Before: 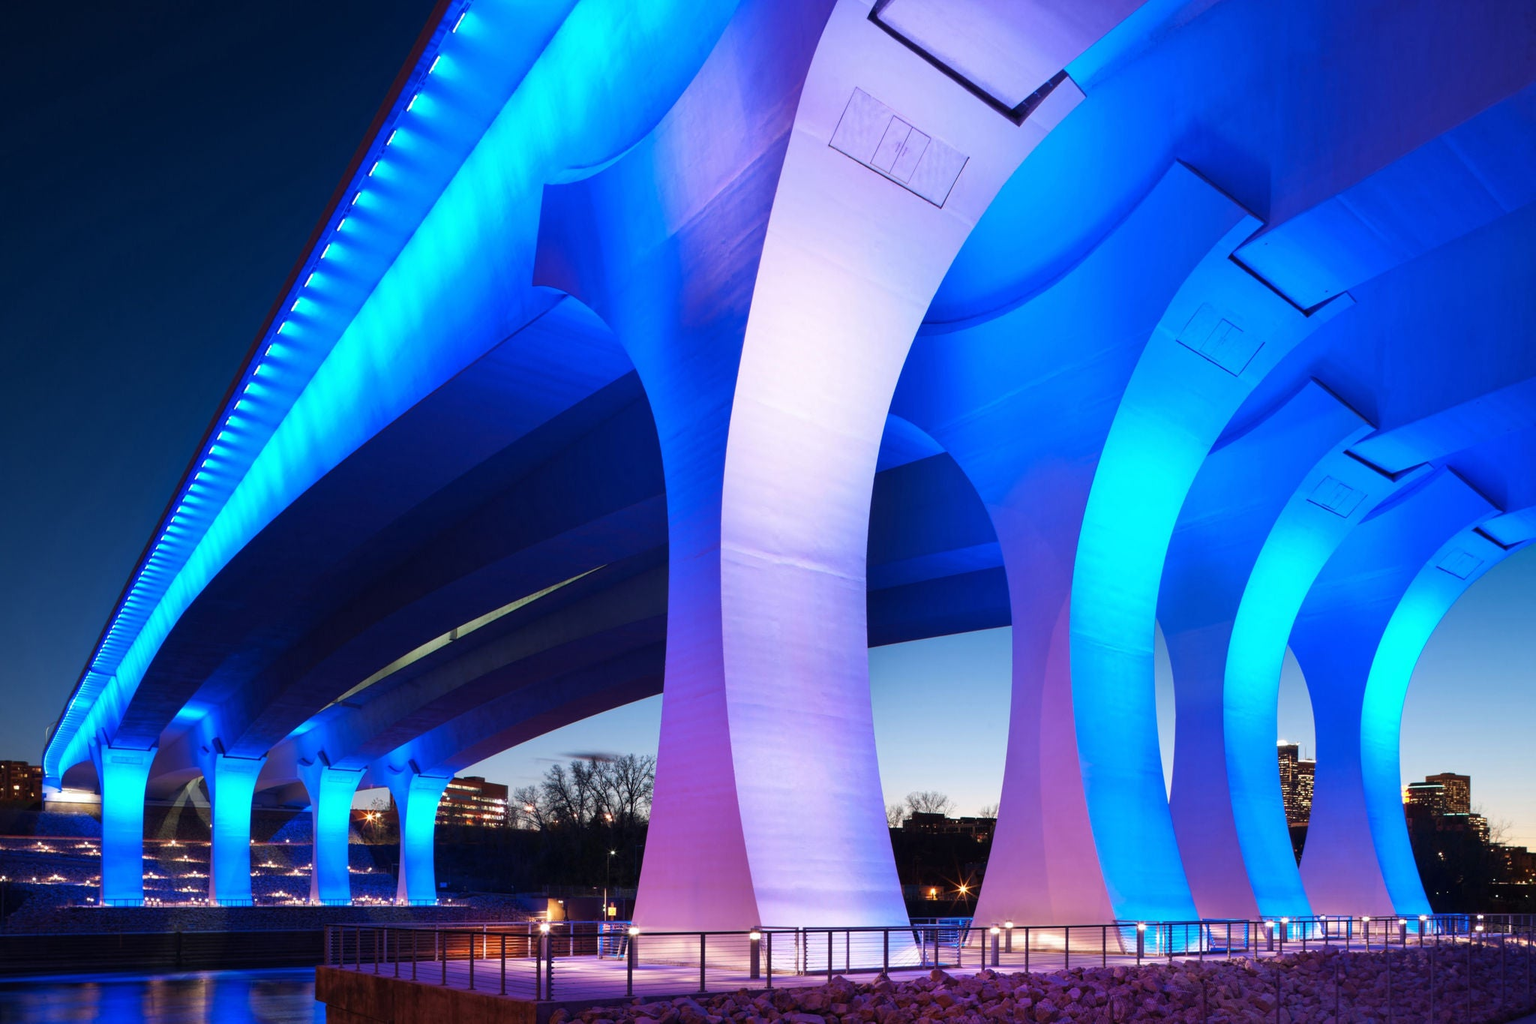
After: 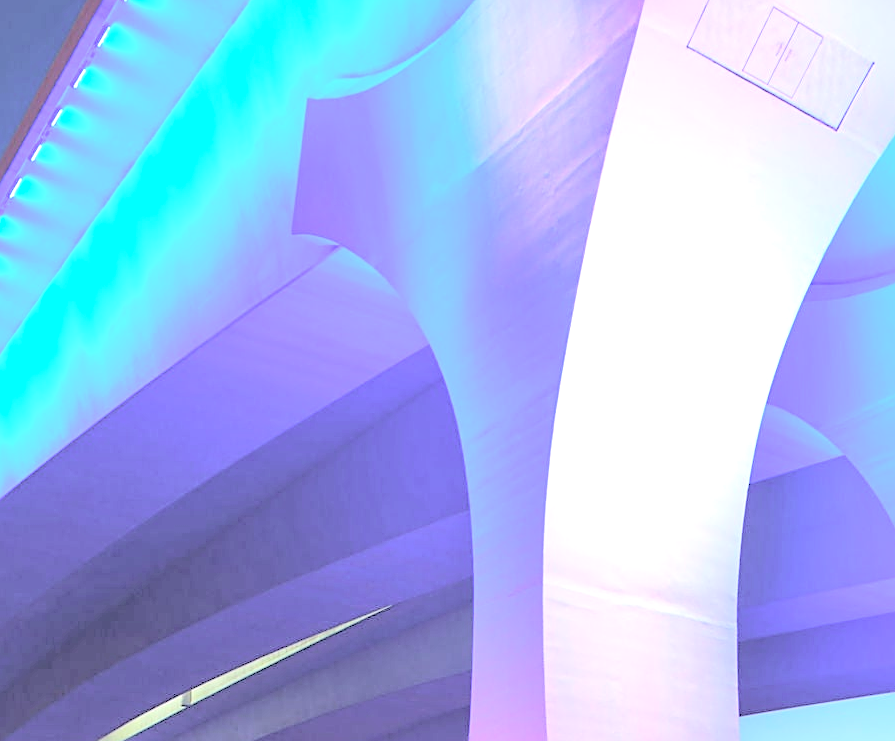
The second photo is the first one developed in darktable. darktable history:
crop: left 20.429%, top 10.772%, right 35.856%, bottom 34.898%
sharpen: amount 0.491
local contrast: on, module defaults
exposure: exposure 0.739 EV, compensate highlight preservation false
contrast brightness saturation: brightness 0.987
